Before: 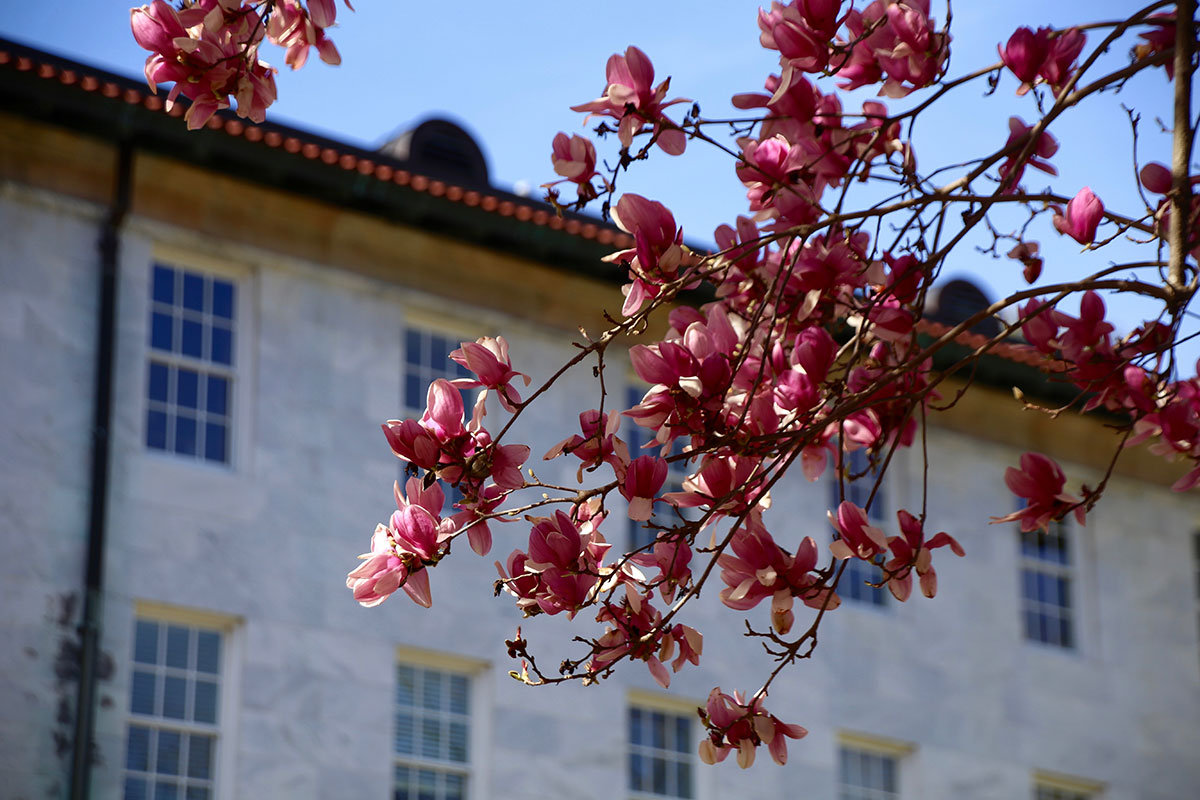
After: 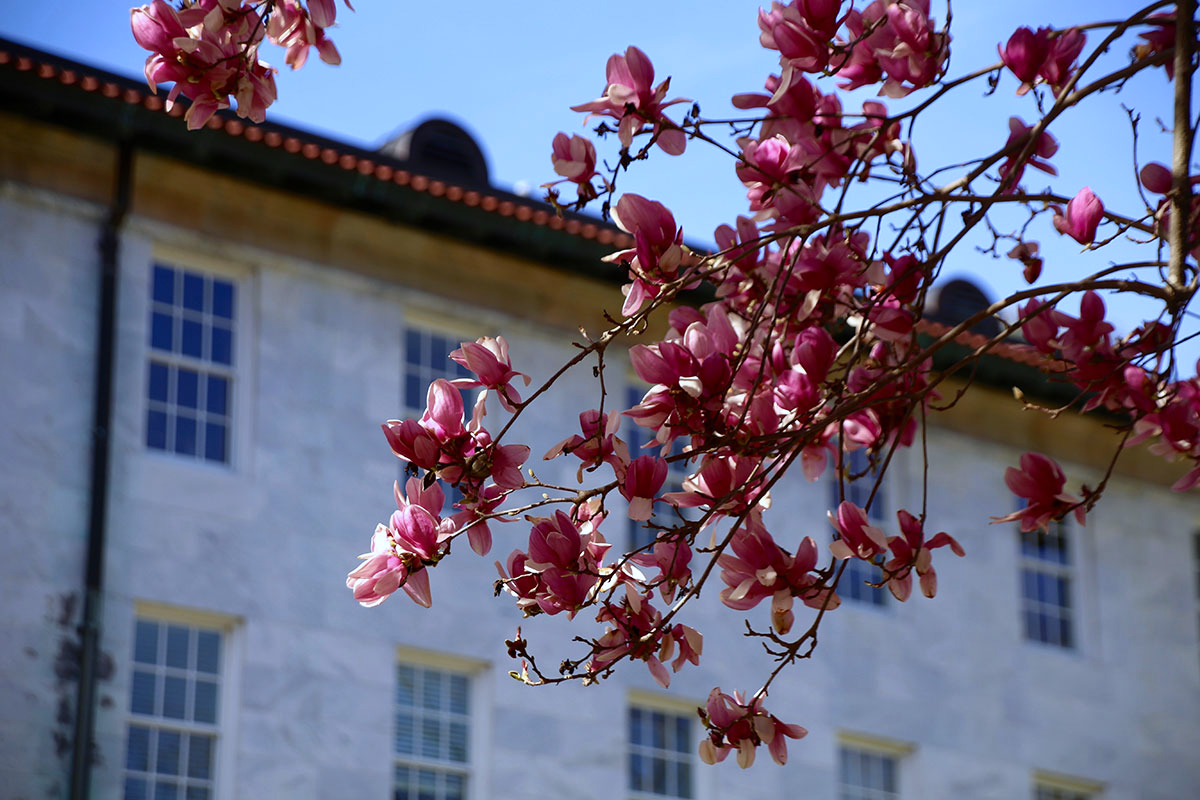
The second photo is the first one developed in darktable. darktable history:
white balance: red 0.954, blue 1.079
tone equalizer: on, module defaults
